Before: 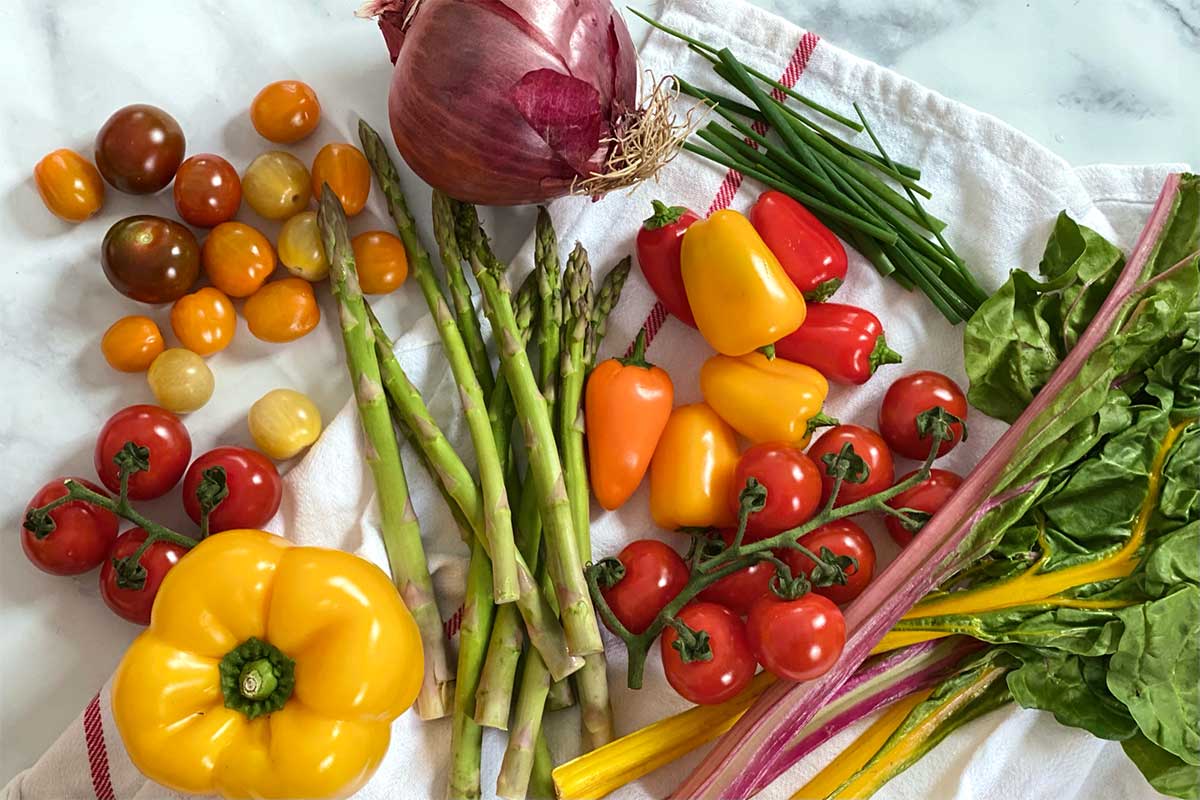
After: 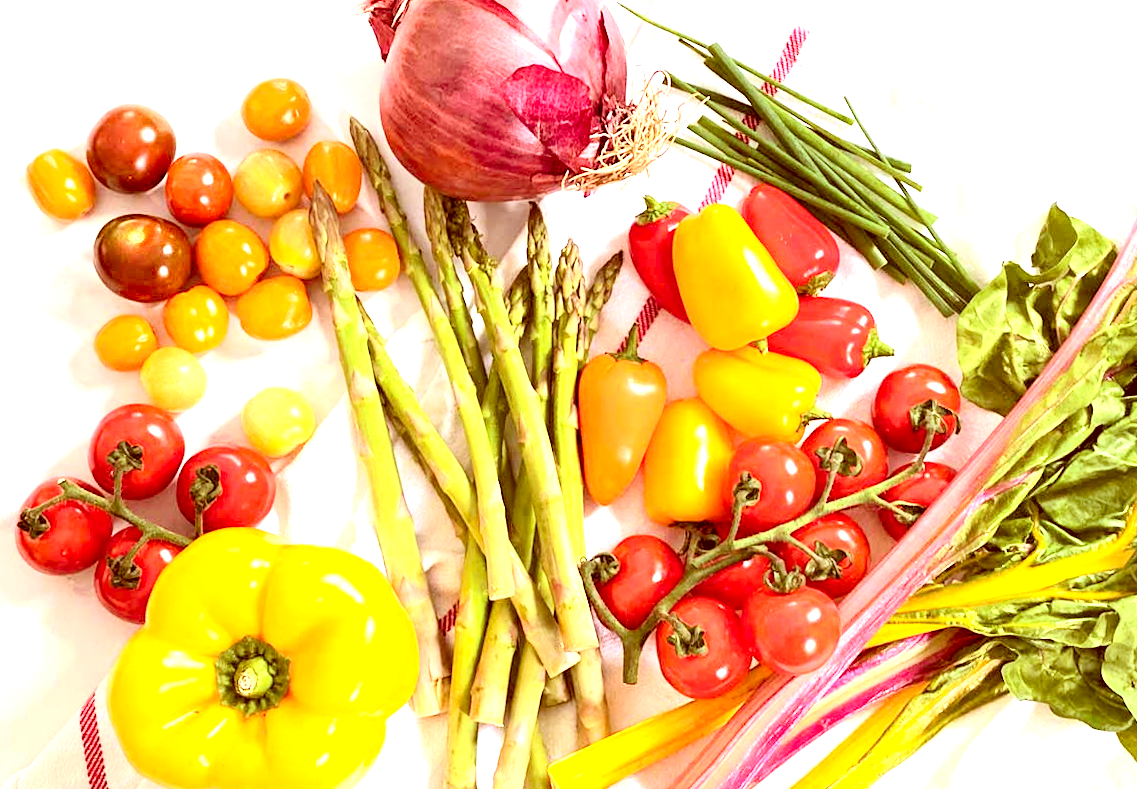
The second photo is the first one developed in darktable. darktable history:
rotate and perspective: rotation -0.45°, automatic cropping original format, crop left 0.008, crop right 0.992, crop top 0.012, crop bottom 0.988
exposure: black level correction 0.001, exposure 1.398 EV, compensate exposure bias true, compensate highlight preservation false
contrast brightness saturation: contrast 0.2, brightness 0.16, saturation 0.22
white balance: red 0.988, blue 1.017
crop: right 4.126%, bottom 0.031%
color correction: highlights a* 9.03, highlights b* 8.71, shadows a* 40, shadows b* 40, saturation 0.8
rgb levels: levels [[0.01, 0.419, 0.839], [0, 0.5, 1], [0, 0.5, 1]]
